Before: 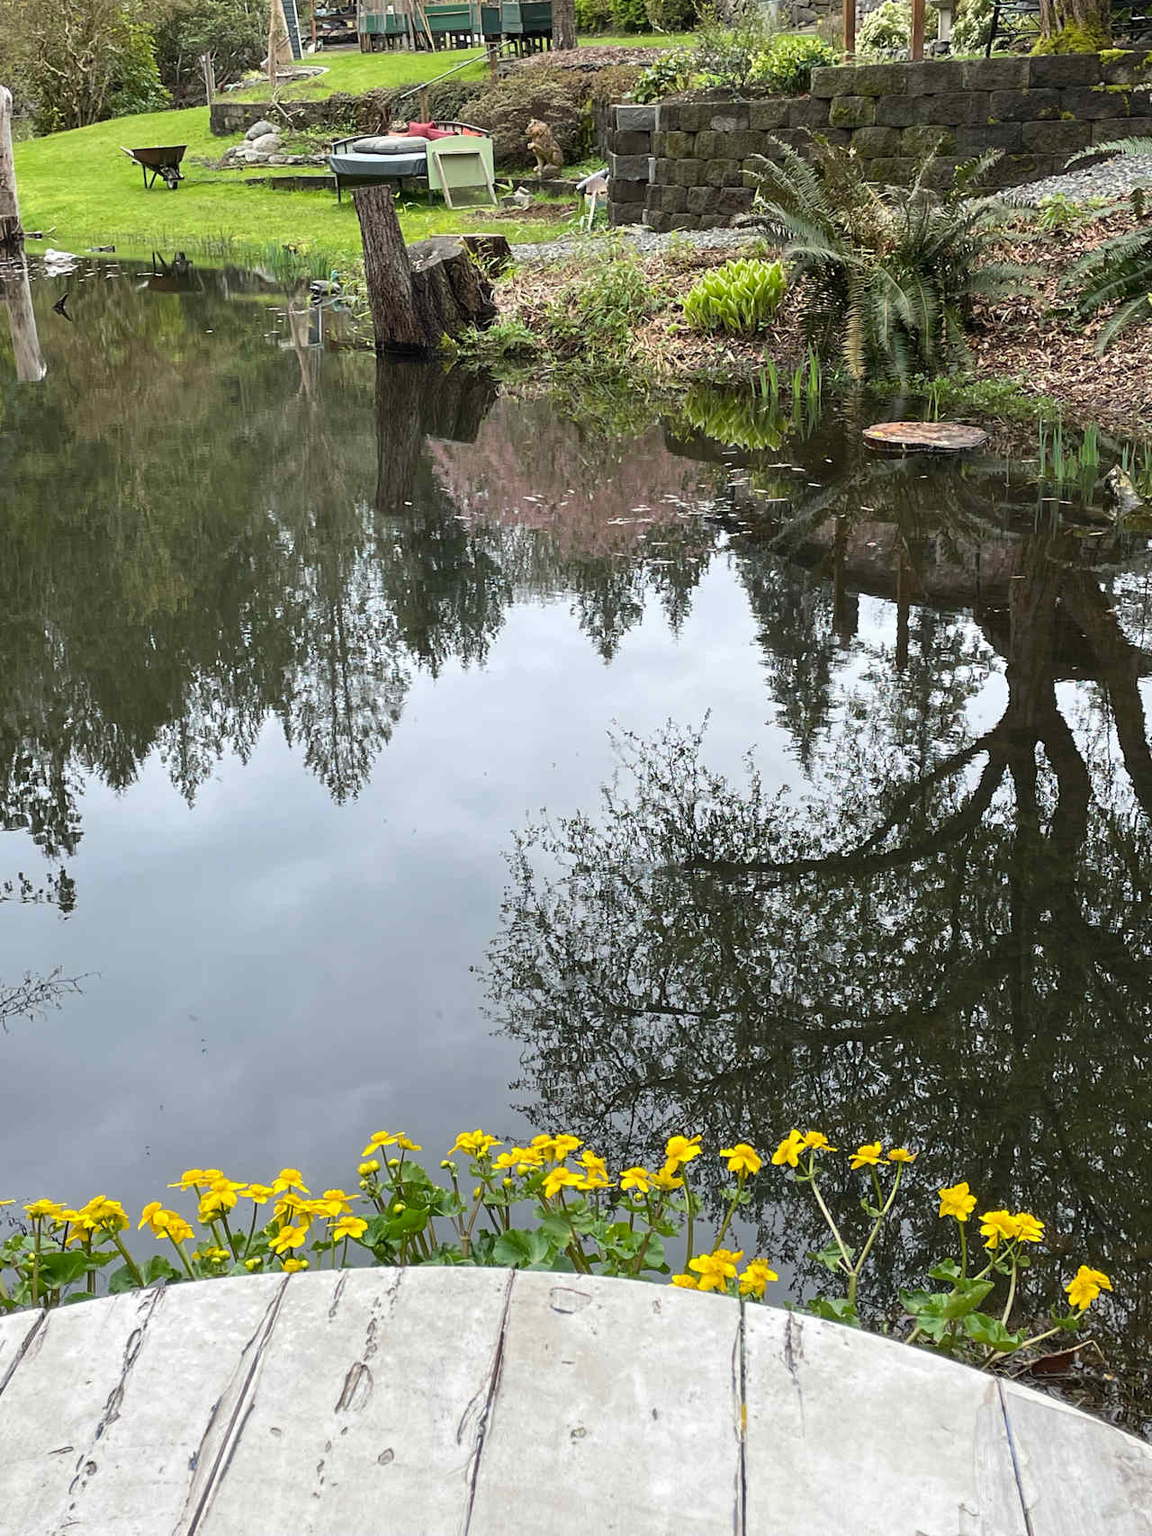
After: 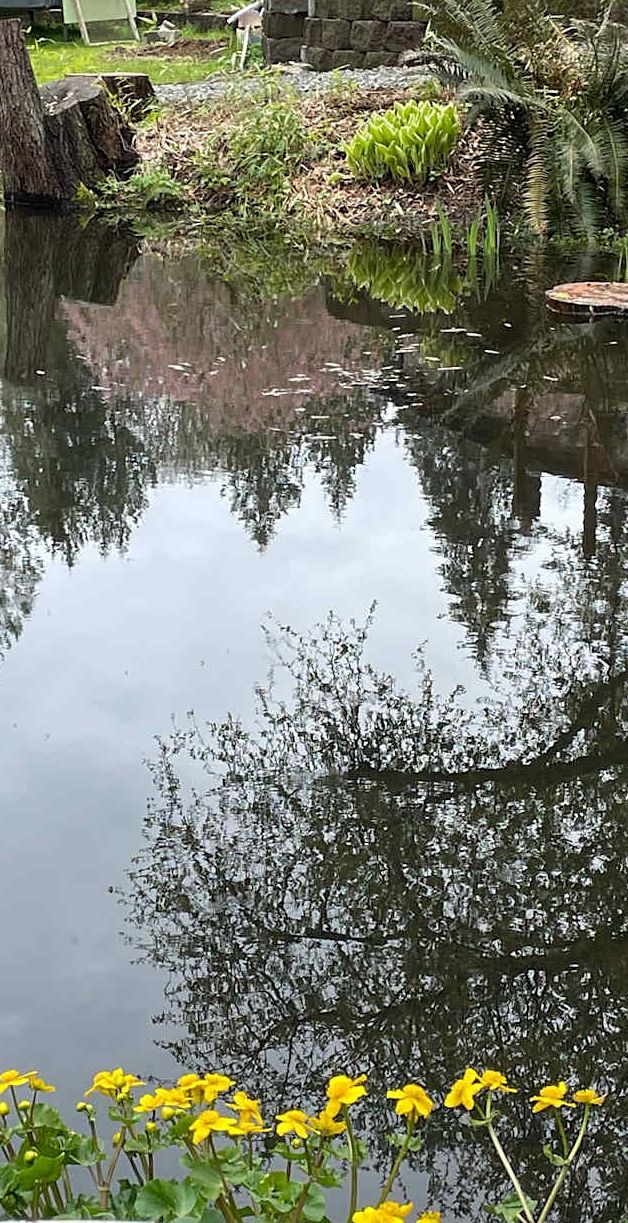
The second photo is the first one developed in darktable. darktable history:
sharpen: amount 0.213
crop: left 32.273%, top 10.981%, right 18.66%, bottom 17.334%
